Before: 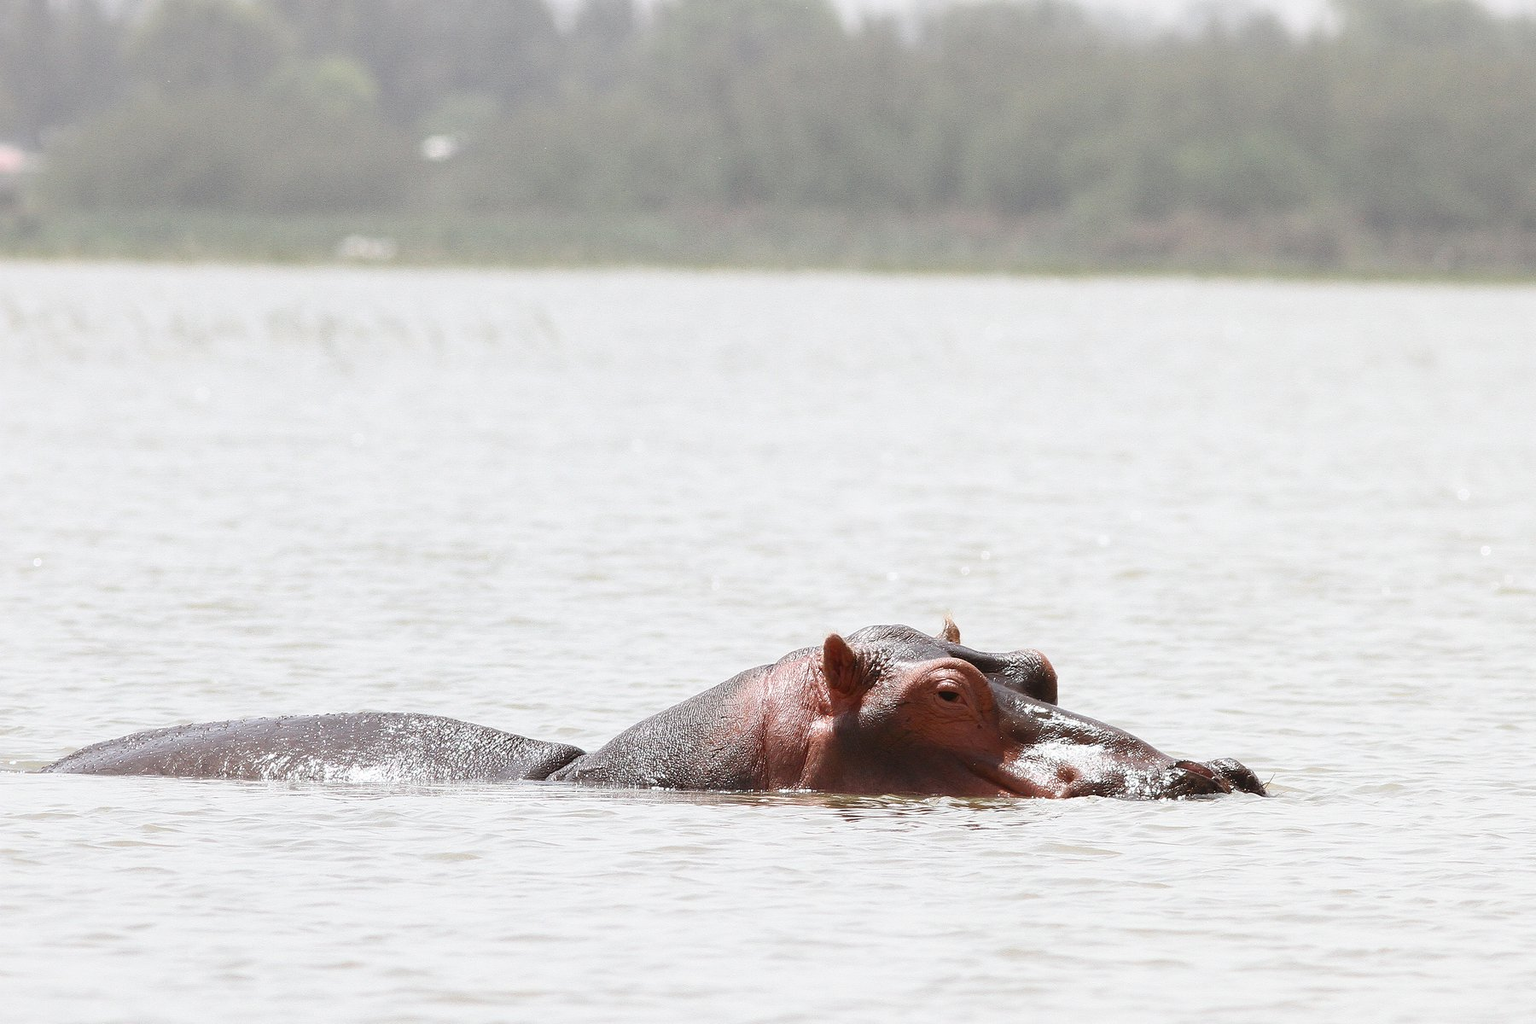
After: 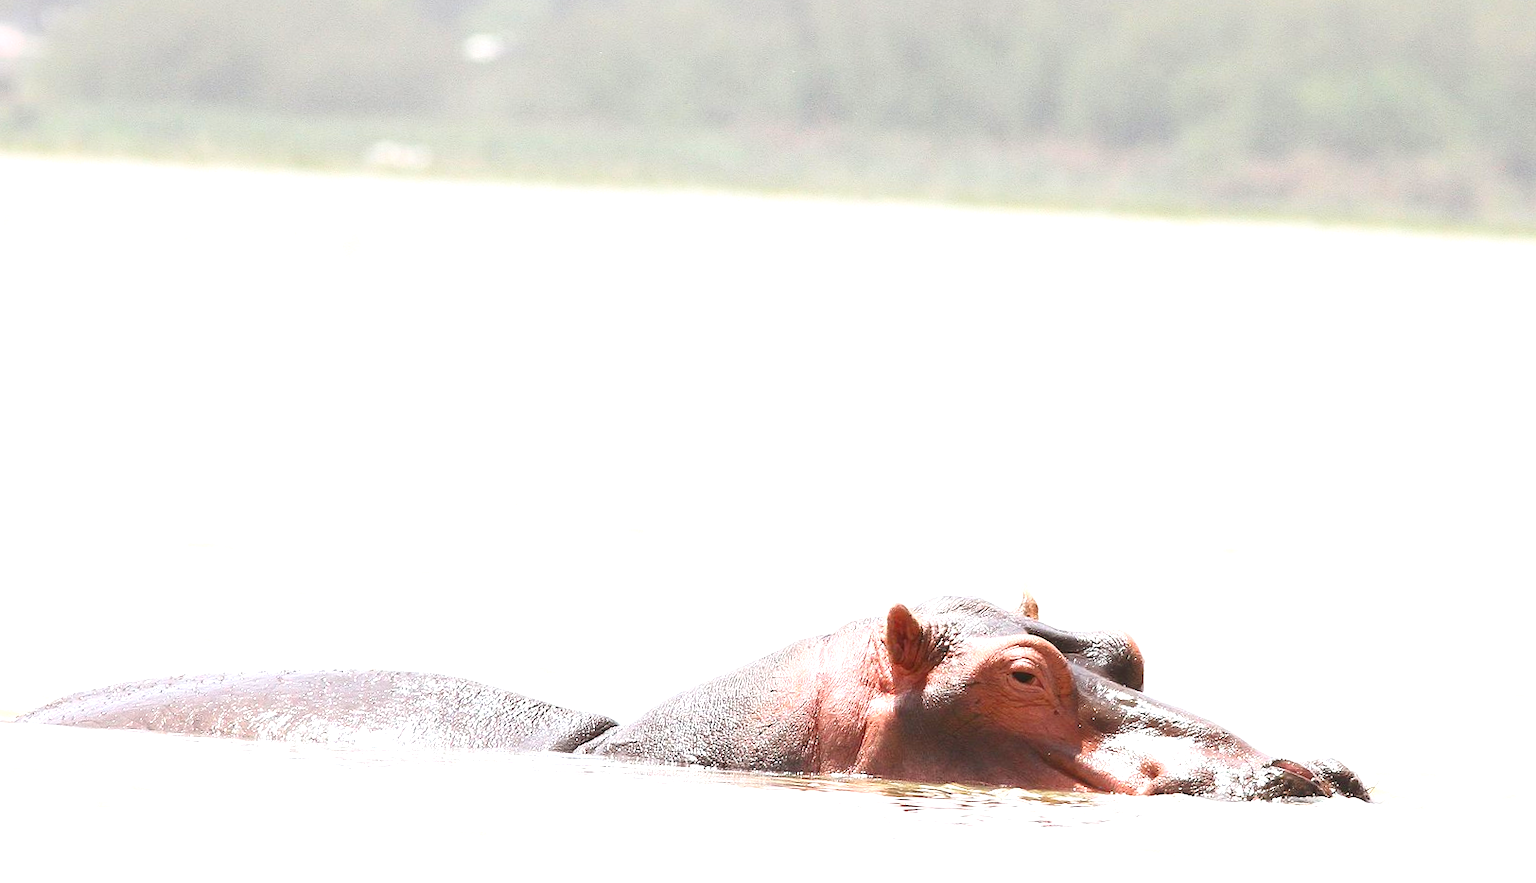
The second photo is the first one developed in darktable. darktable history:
graduated density: on, module defaults
rotate and perspective: rotation 2.27°, automatic cropping off
contrast brightness saturation: contrast 0.2, brightness 0.16, saturation 0.22
crop and rotate: left 2.425%, top 11.305%, right 9.6%, bottom 15.08%
exposure: black level correction 0, exposure 1.1 EV, compensate highlight preservation false
